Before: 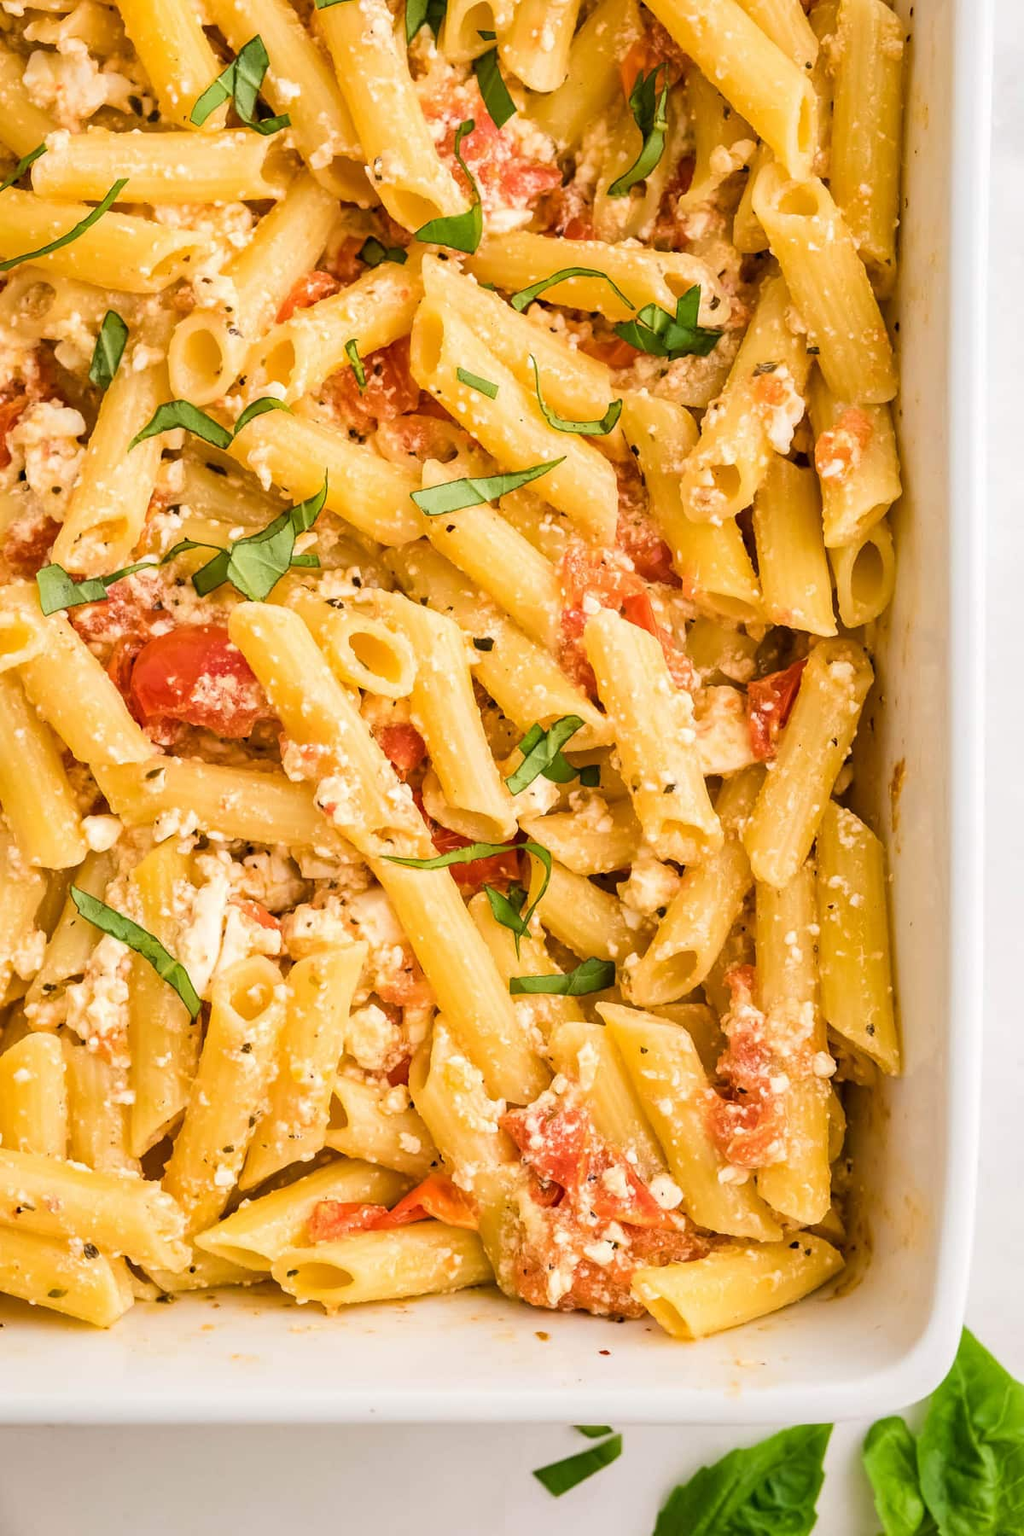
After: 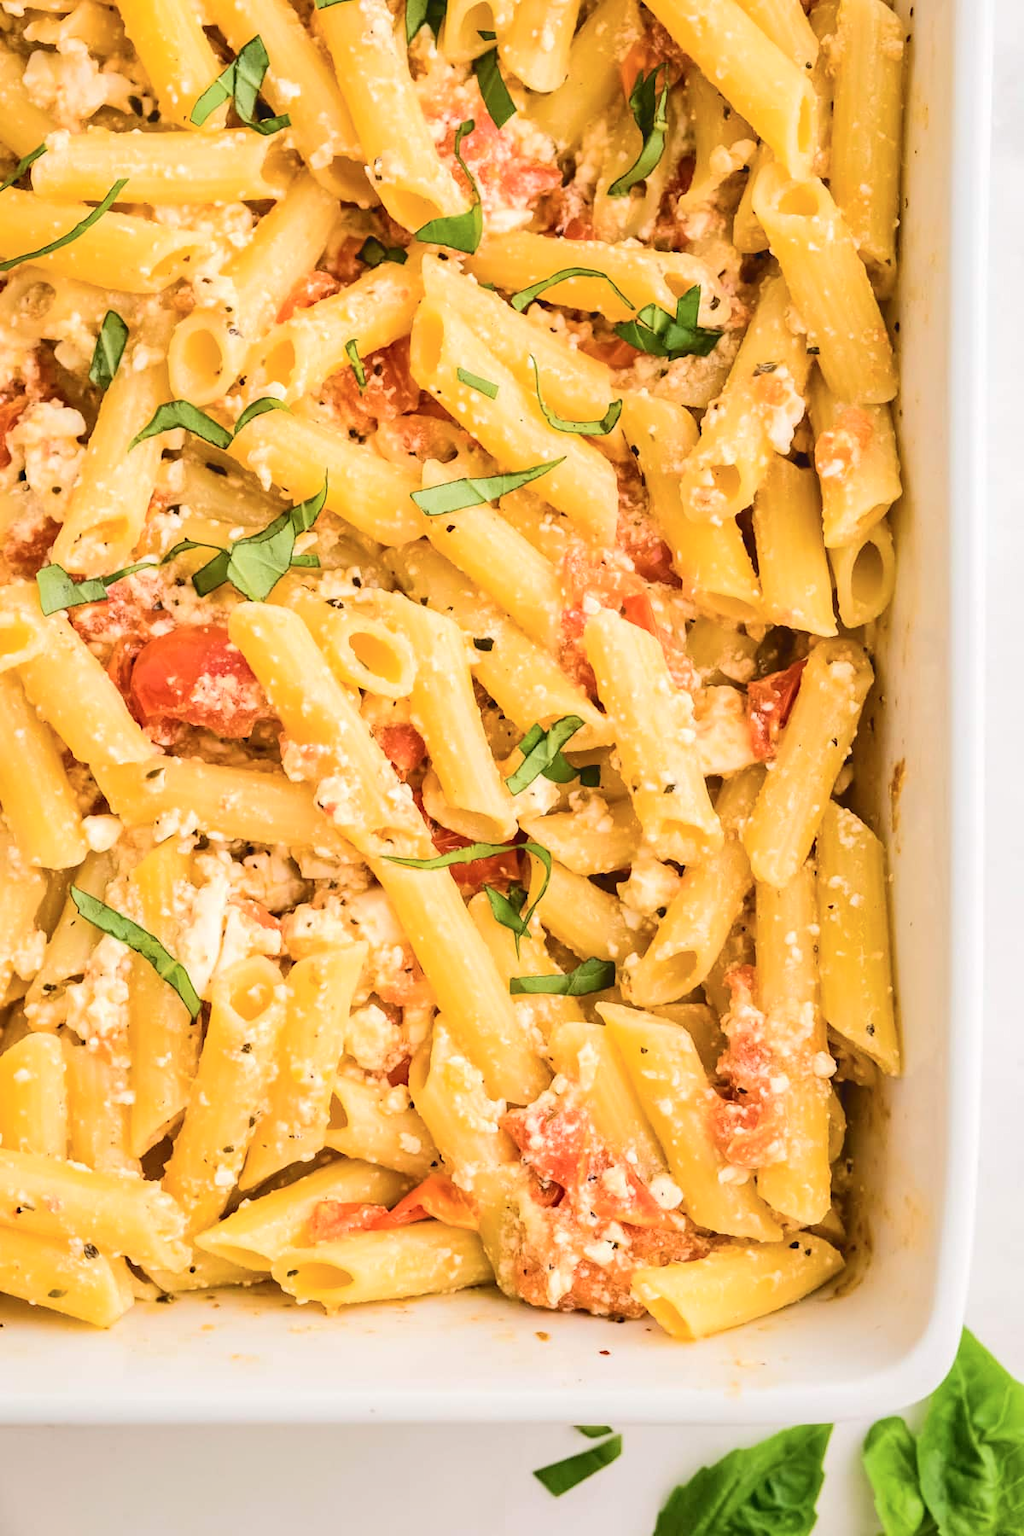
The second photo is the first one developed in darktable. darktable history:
tone curve: curves: ch0 [(0, 0) (0.003, 0.049) (0.011, 0.052) (0.025, 0.061) (0.044, 0.08) (0.069, 0.101) (0.1, 0.119) (0.136, 0.139) (0.177, 0.172) (0.224, 0.222) (0.277, 0.292) (0.335, 0.367) (0.399, 0.444) (0.468, 0.538) (0.543, 0.623) (0.623, 0.713) (0.709, 0.784) (0.801, 0.844) (0.898, 0.916) (1, 1)], color space Lab, independent channels, preserve colors none
